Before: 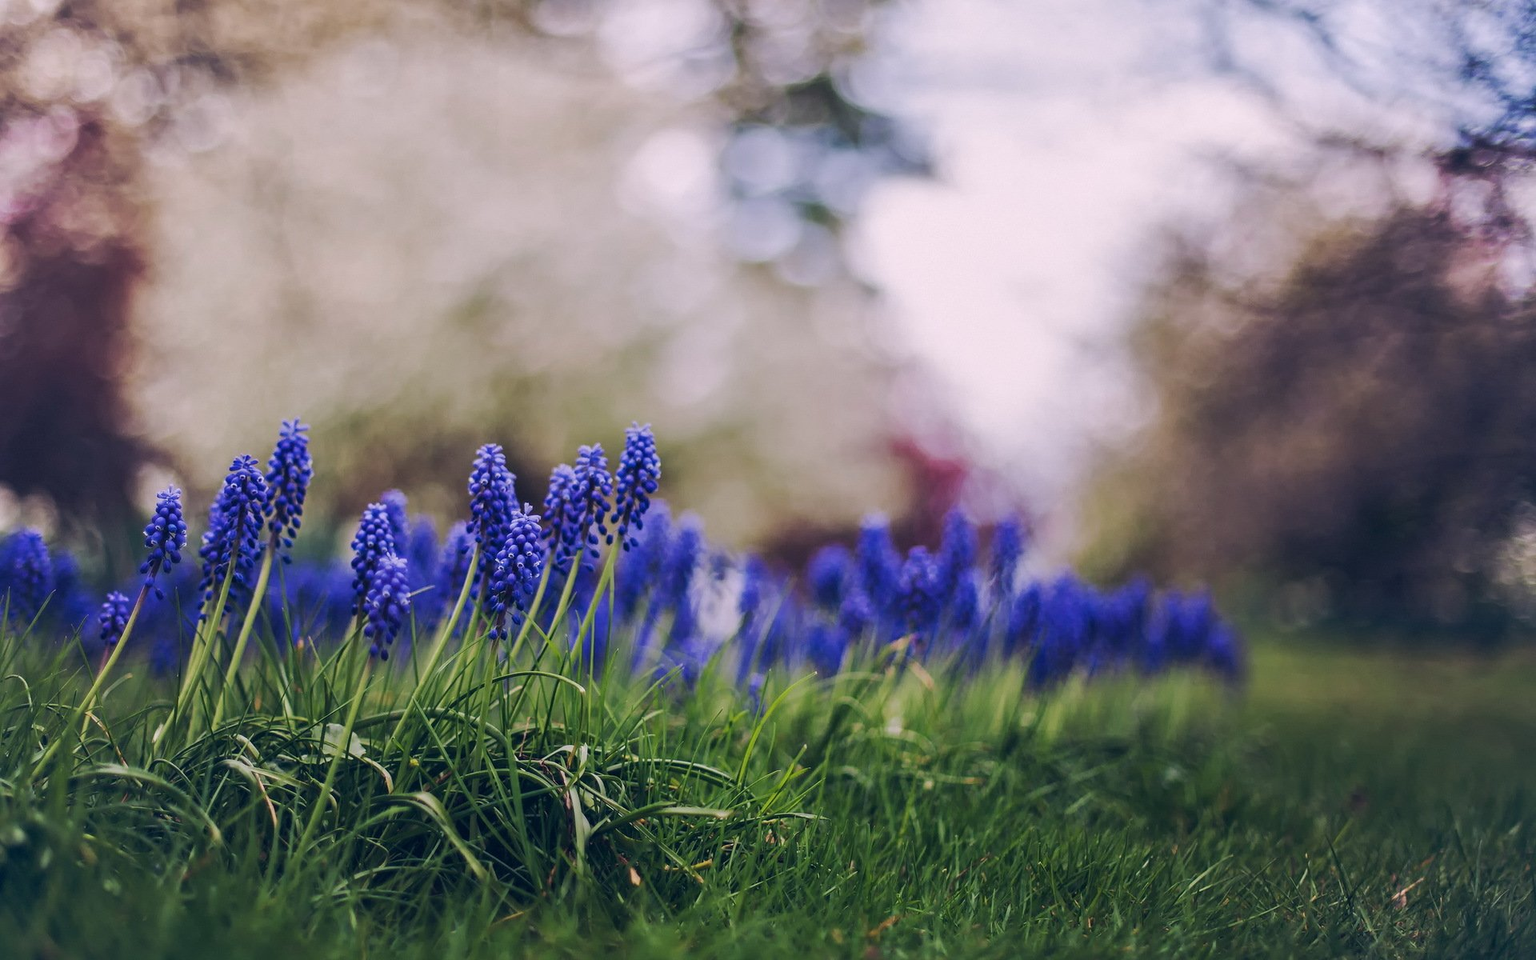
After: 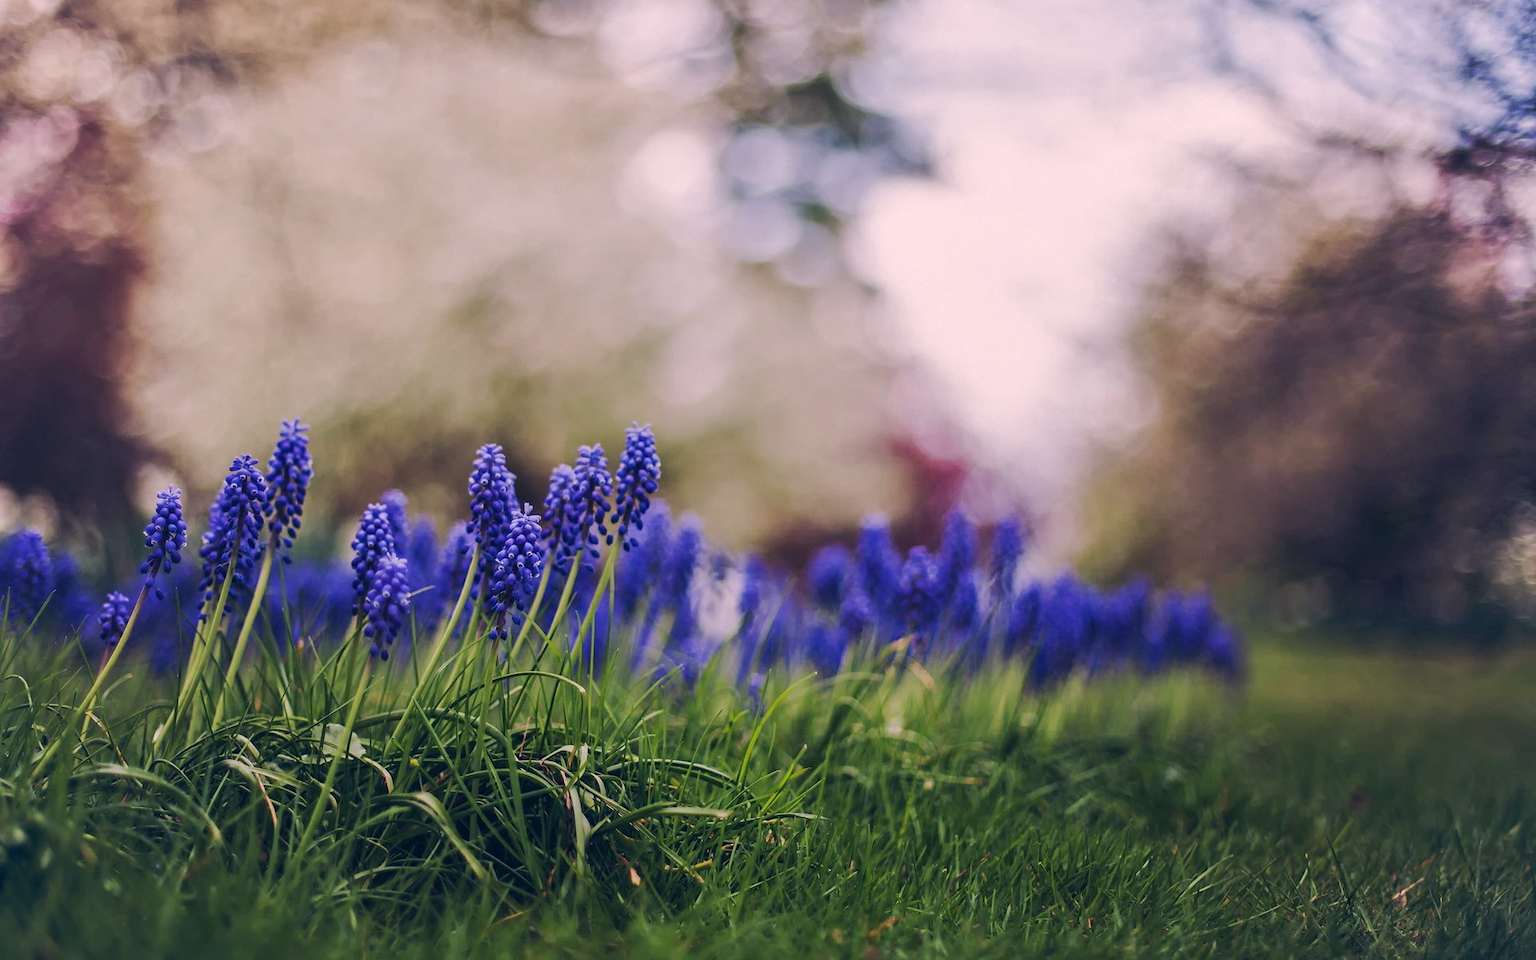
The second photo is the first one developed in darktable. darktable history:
color correction: highlights a* 3.6, highlights b* 5.15
